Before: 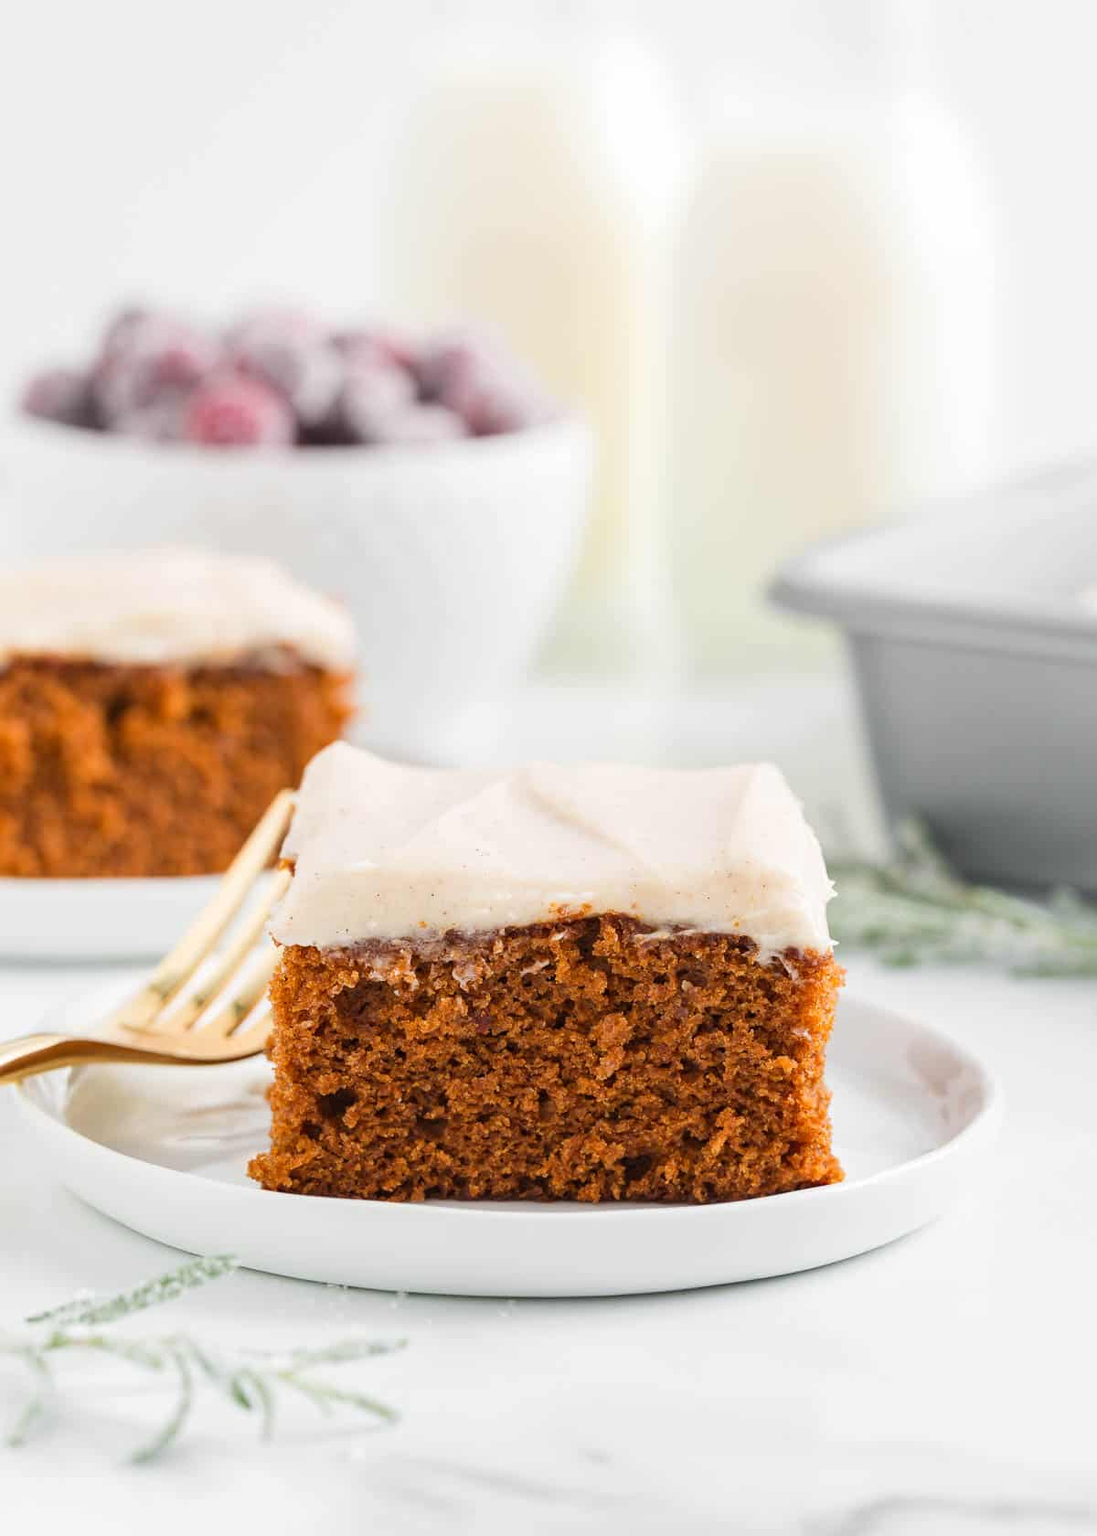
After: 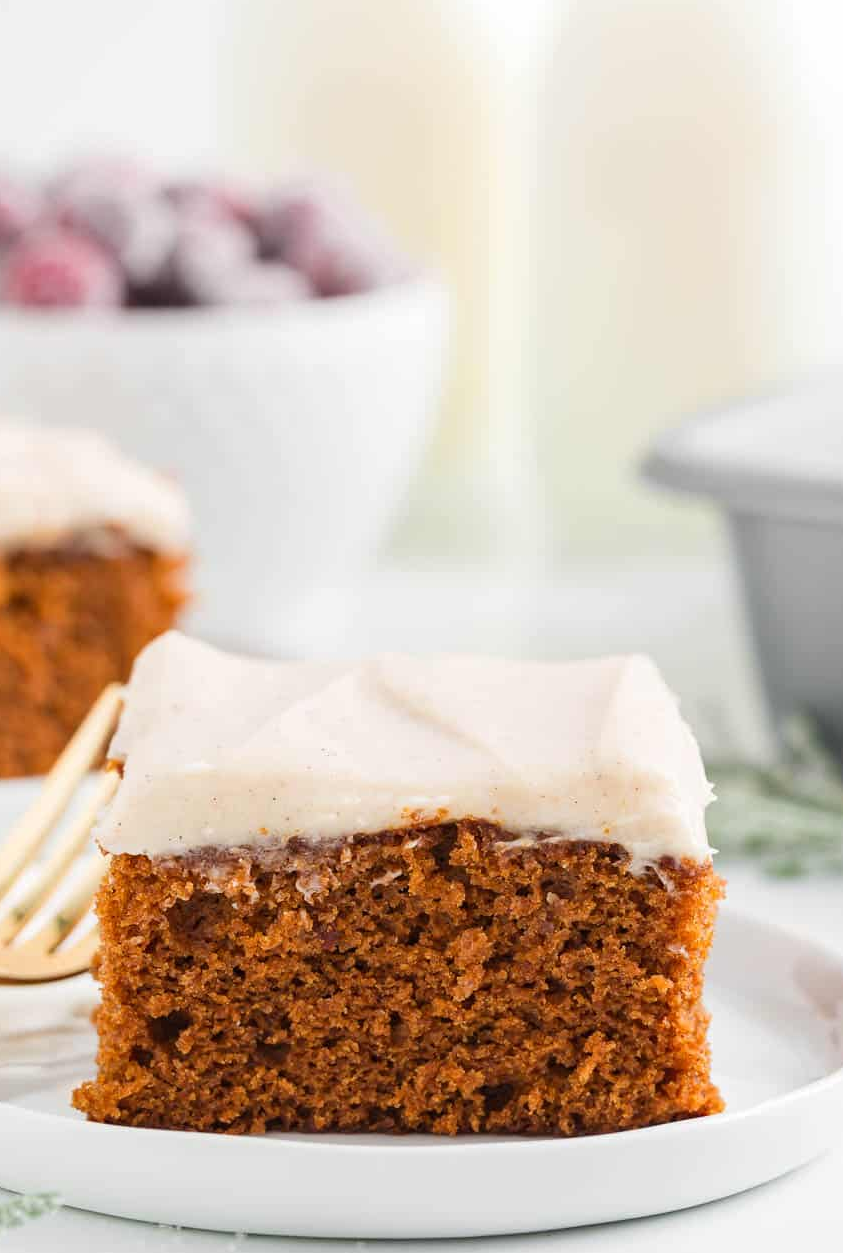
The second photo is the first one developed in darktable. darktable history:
crop and rotate: left 16.652%, top 10.742%, right 13.04%, bottom 14.63%
